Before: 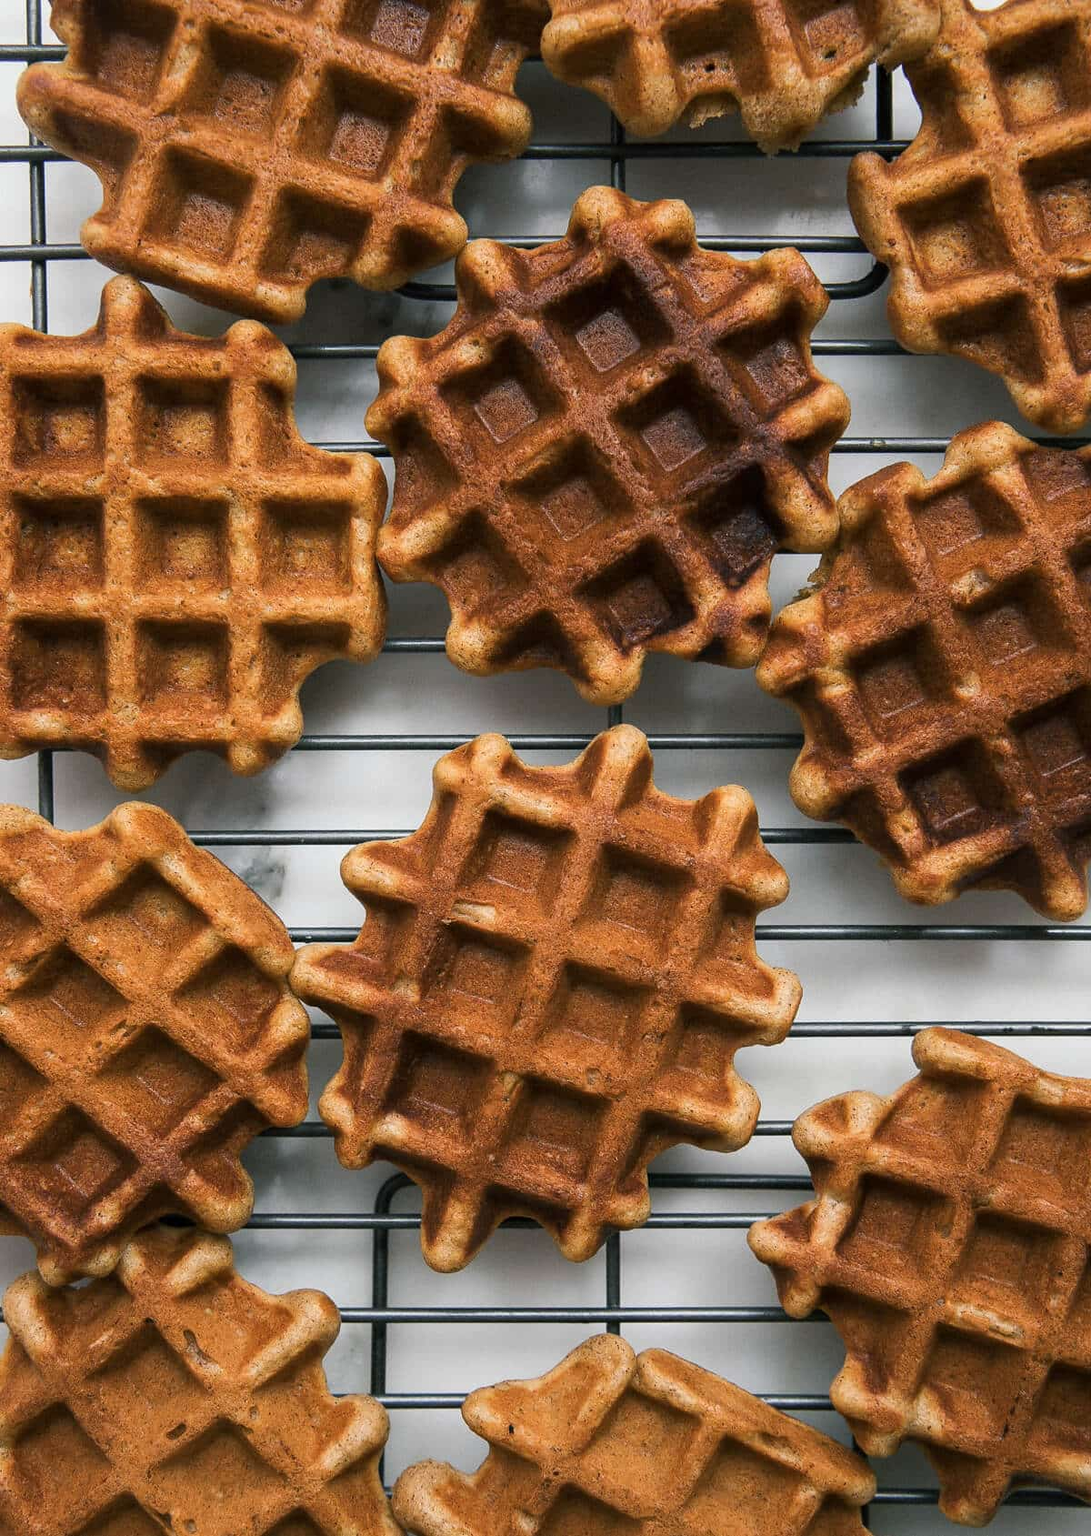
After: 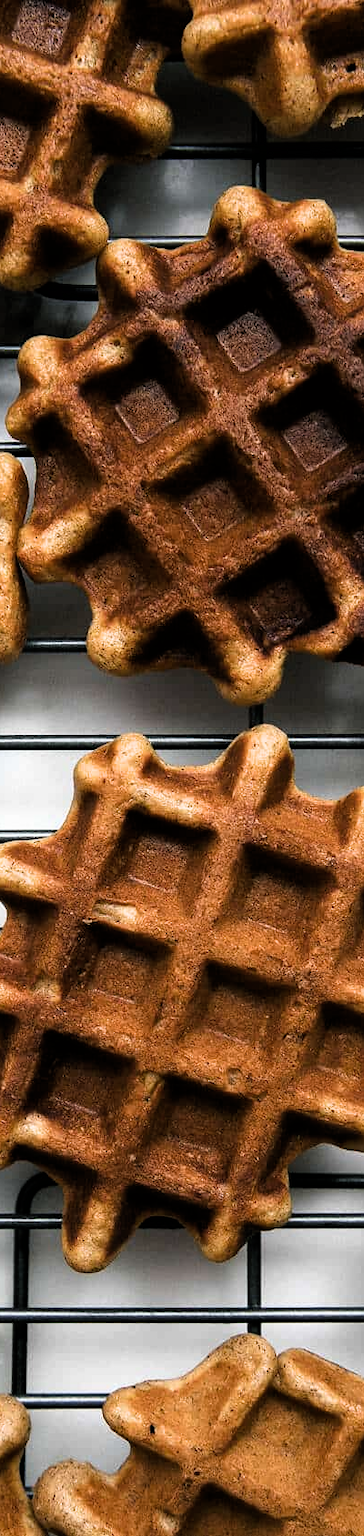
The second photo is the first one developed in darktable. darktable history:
color balance rgb: power › luminance -9.038%, global offset › luminance 0.216%, global offset › hue 169.16°, perceptual saturation grading › global saturation 2.784%, global vibrance 20%
crop: left 32.925%, right 33.606%
filmic rgb: black relative exposure -8.21 EV, white relative exposure 2.2 EV, threshold 2.99 EV, target white luminance 99.87%, hardness 7.05, latitude 74.32%, contrast 1.319, highlights saturation mix -1.62%, shadows ↔ highlights balance 29.86%, enable highlight reconstruction true
